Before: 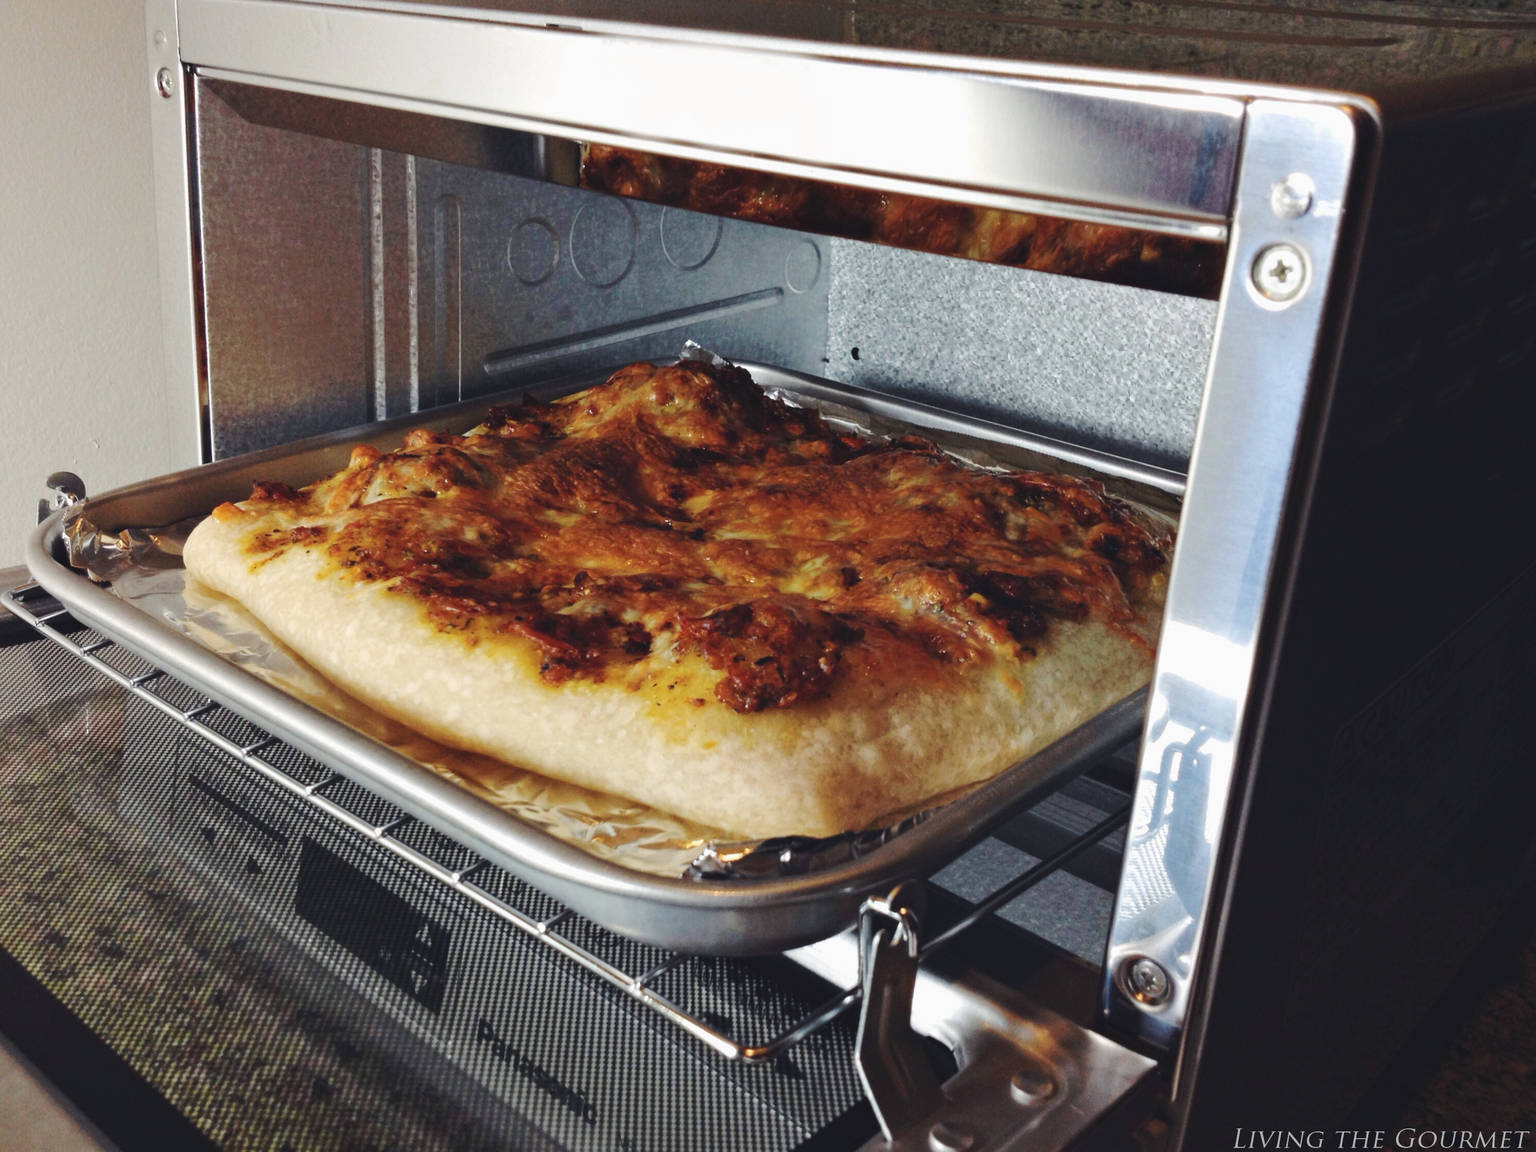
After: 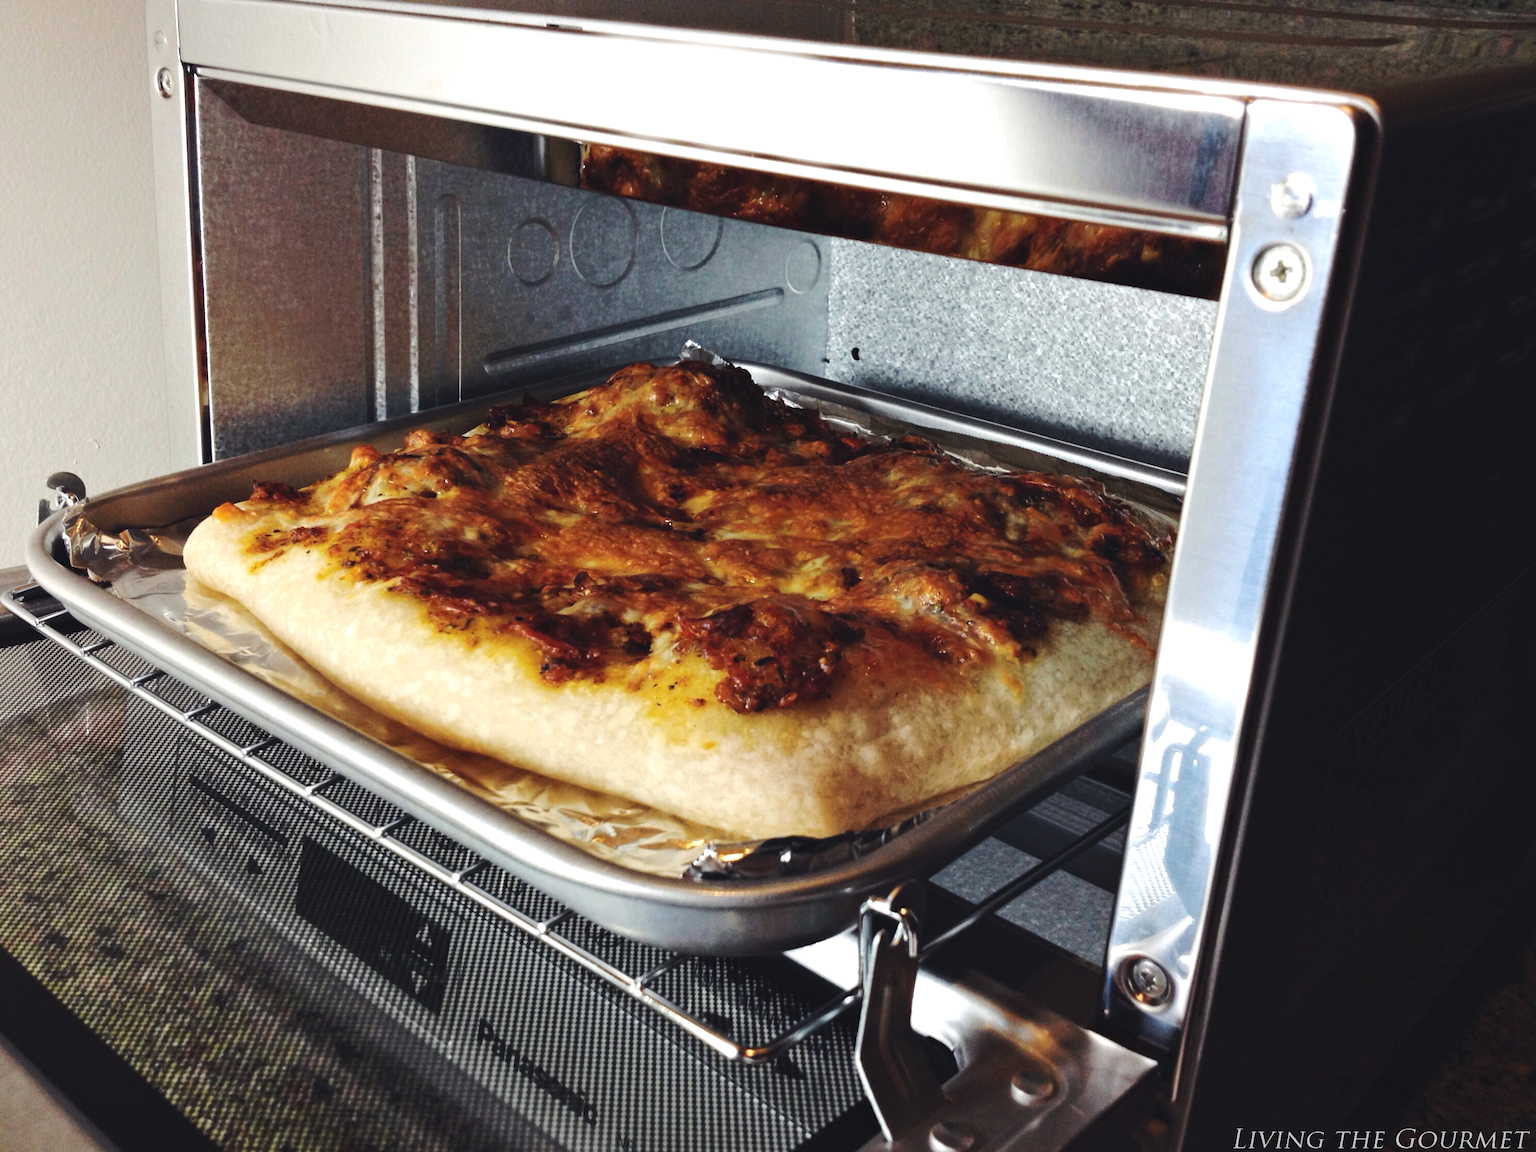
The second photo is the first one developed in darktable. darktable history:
vibrance: on, module defaults
tone equalizer: -8 EV -0.417 EV, -7 EV -0.389 EV, -6 EV -0.333 EV, -5 EV -0.222 EV, -3 EV 0.222 EV, -2 EV 0.333 EV, -1 EV 0.389 EV, +0 EV 0.417 EV, edges refinement/feathering 500, mask exposure compensation -1.57 EV, preserve details no
